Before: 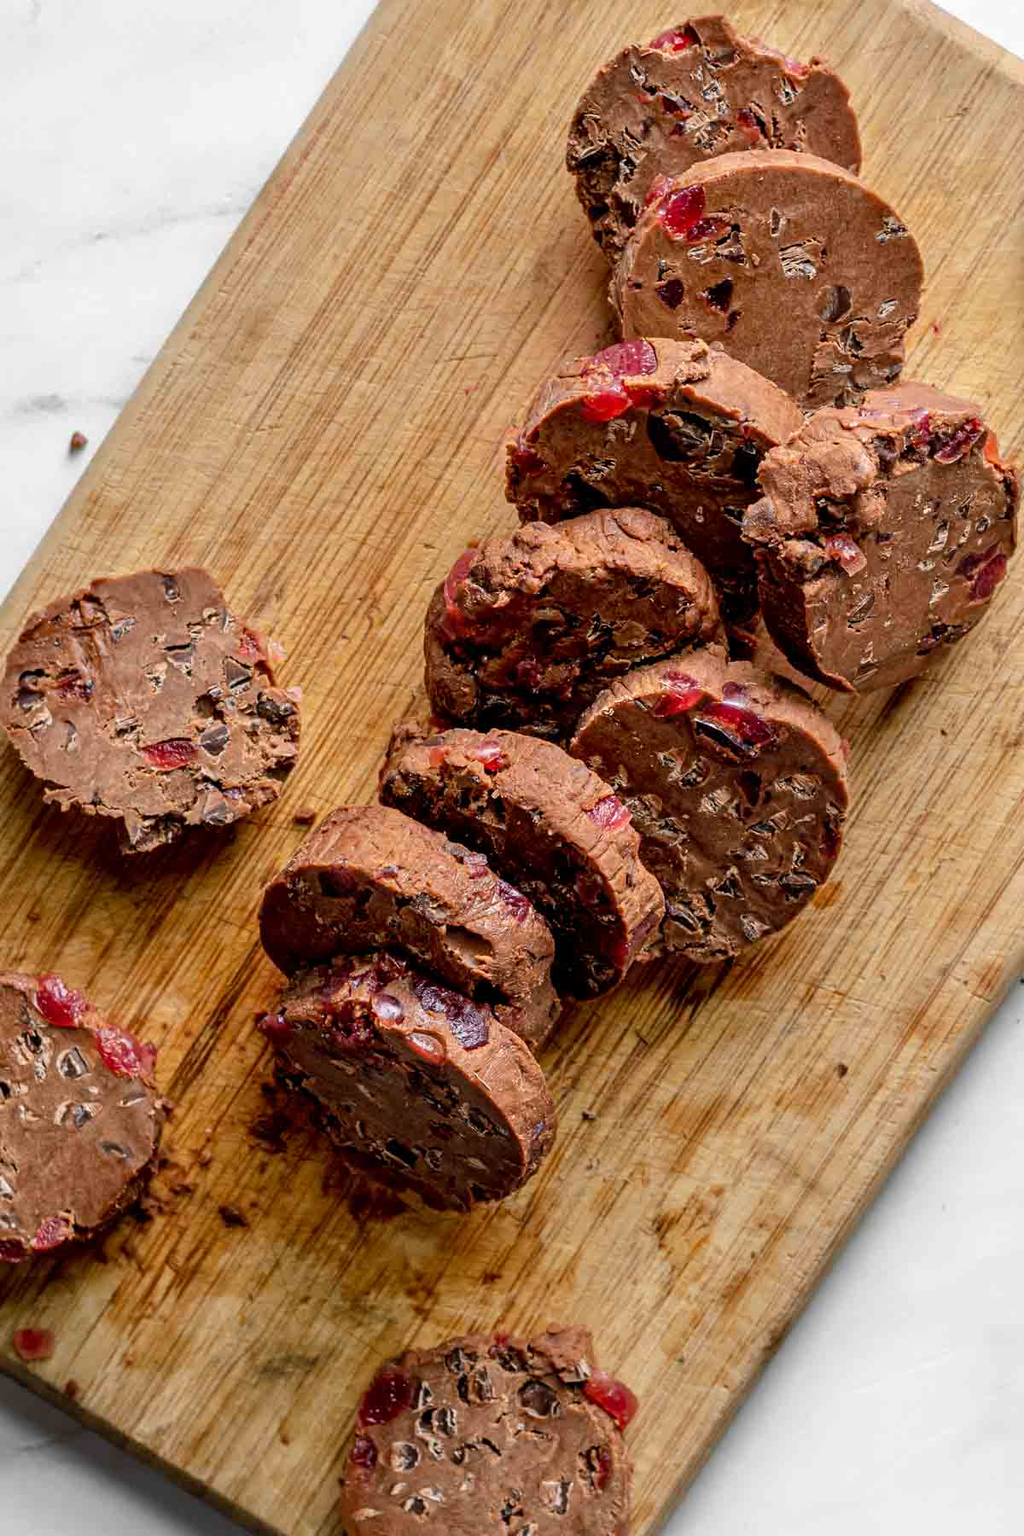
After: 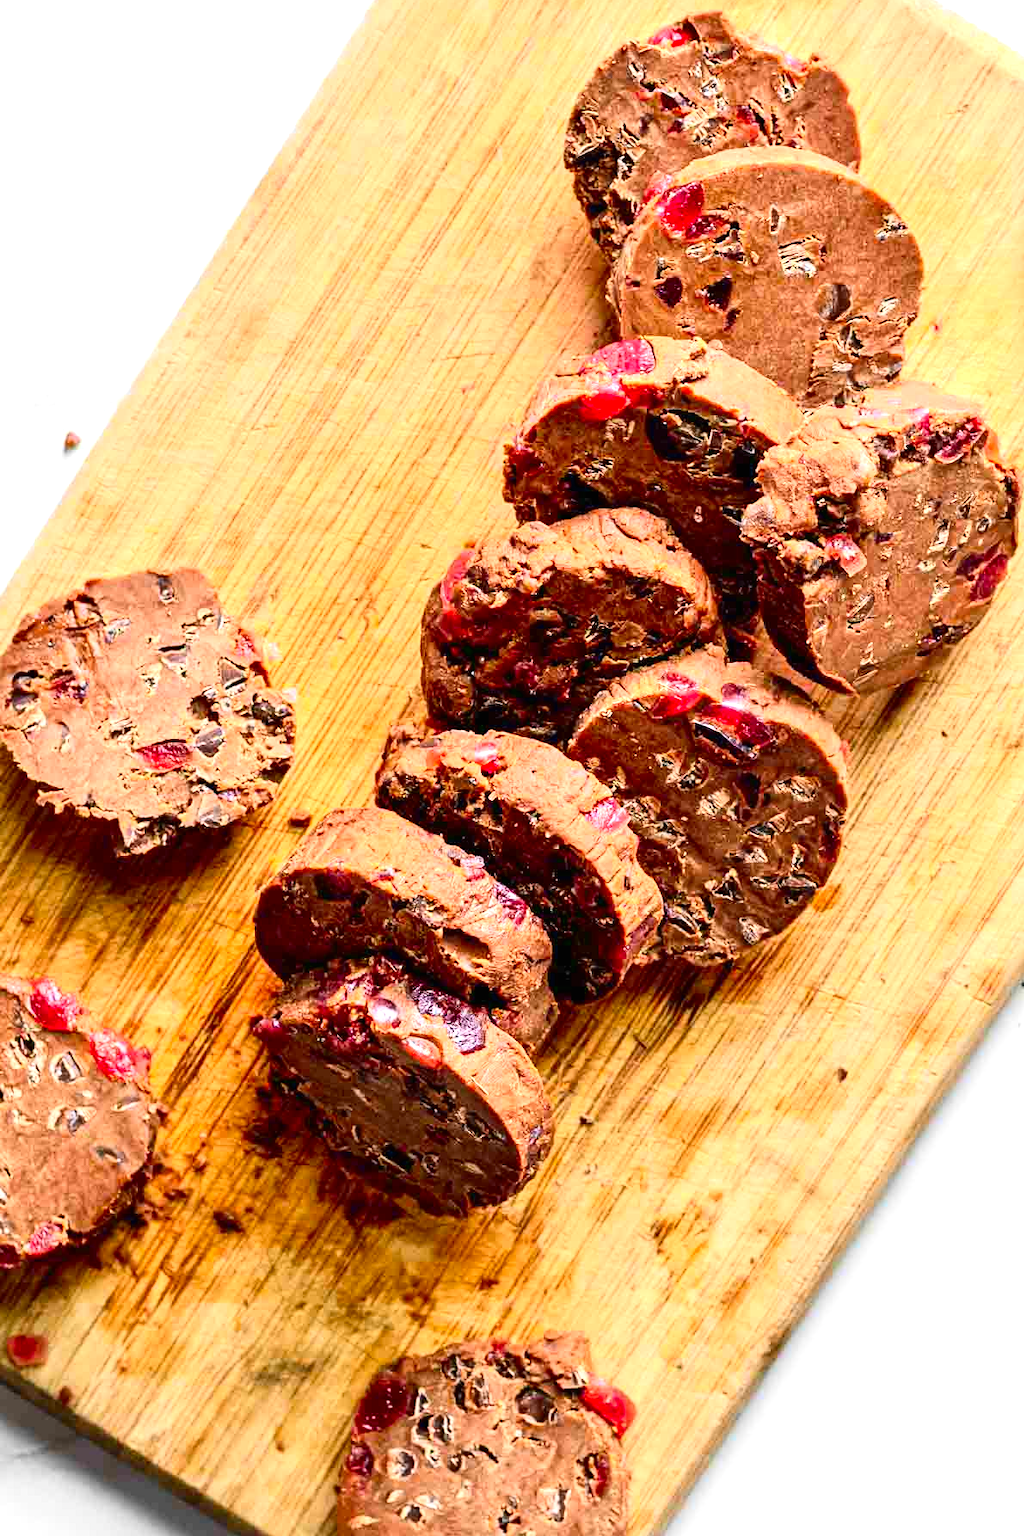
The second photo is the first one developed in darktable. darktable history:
crop and rotate: left 0.7%, top 0.329%, bottom 0.408%
exposure: black level correction 0, exposure 0.948 EV, compensate exposure bias true, compensate highlight preservation false
contrast brightness saturation: contrast 0.228, brightness 0.101, saturation 0.29
